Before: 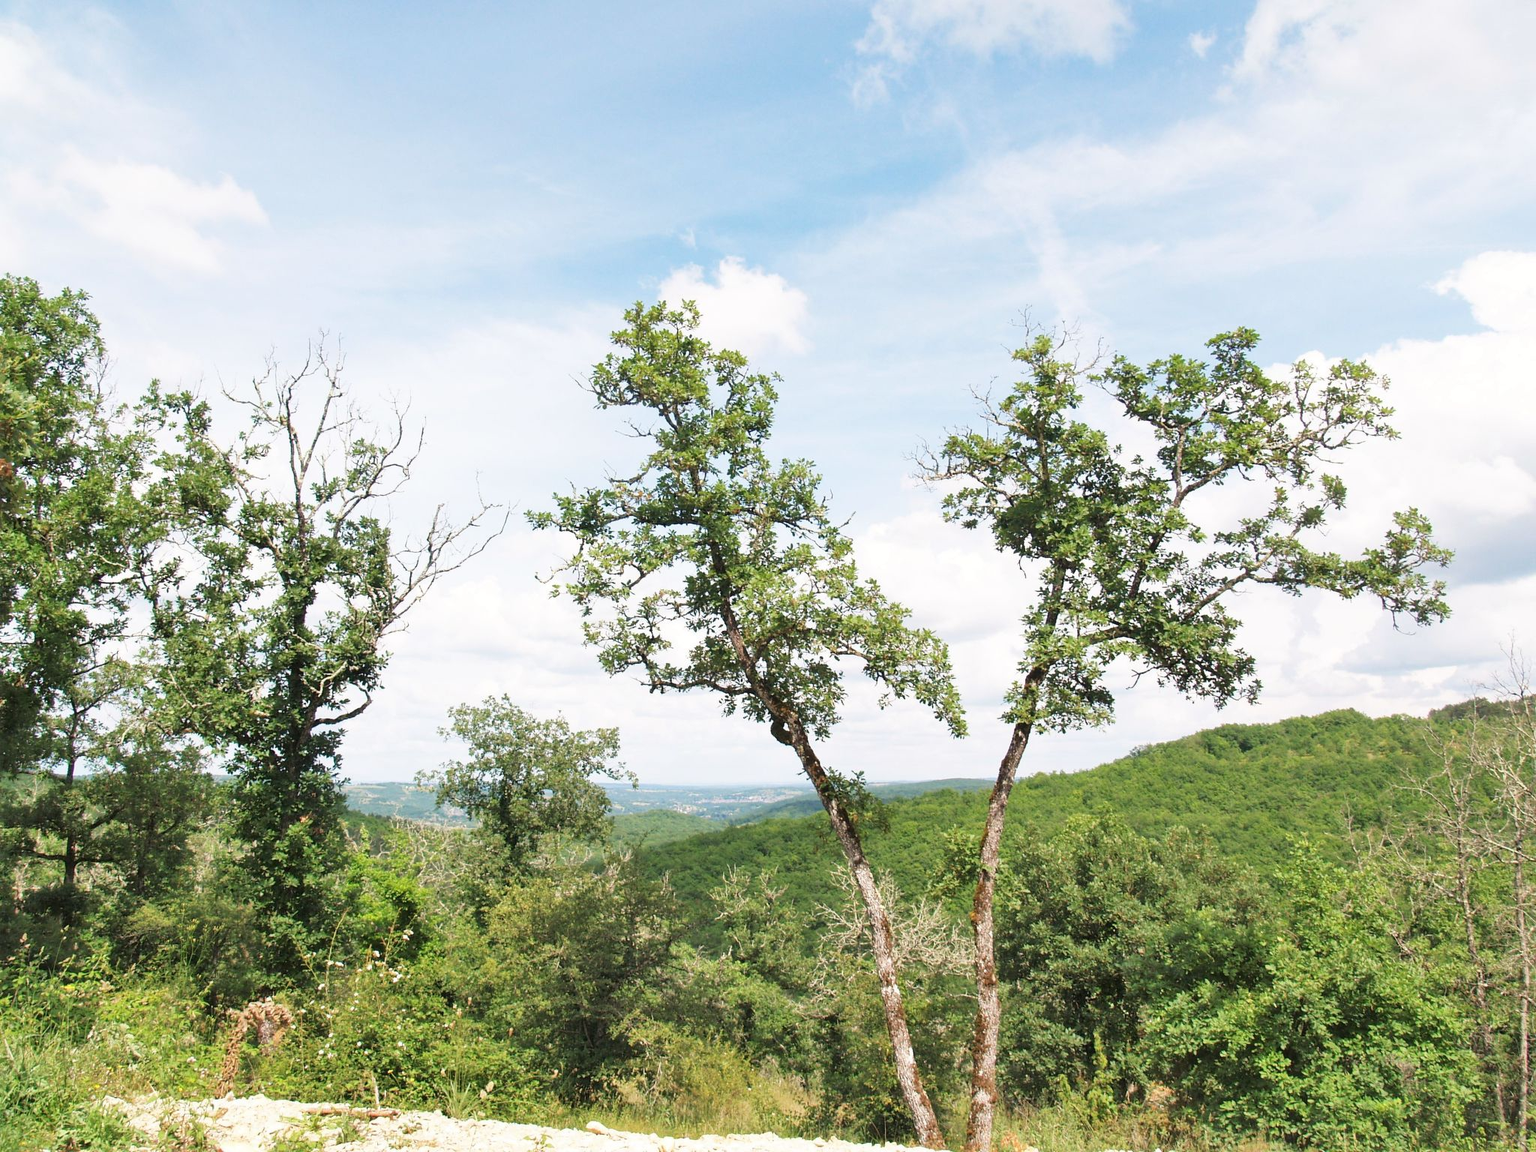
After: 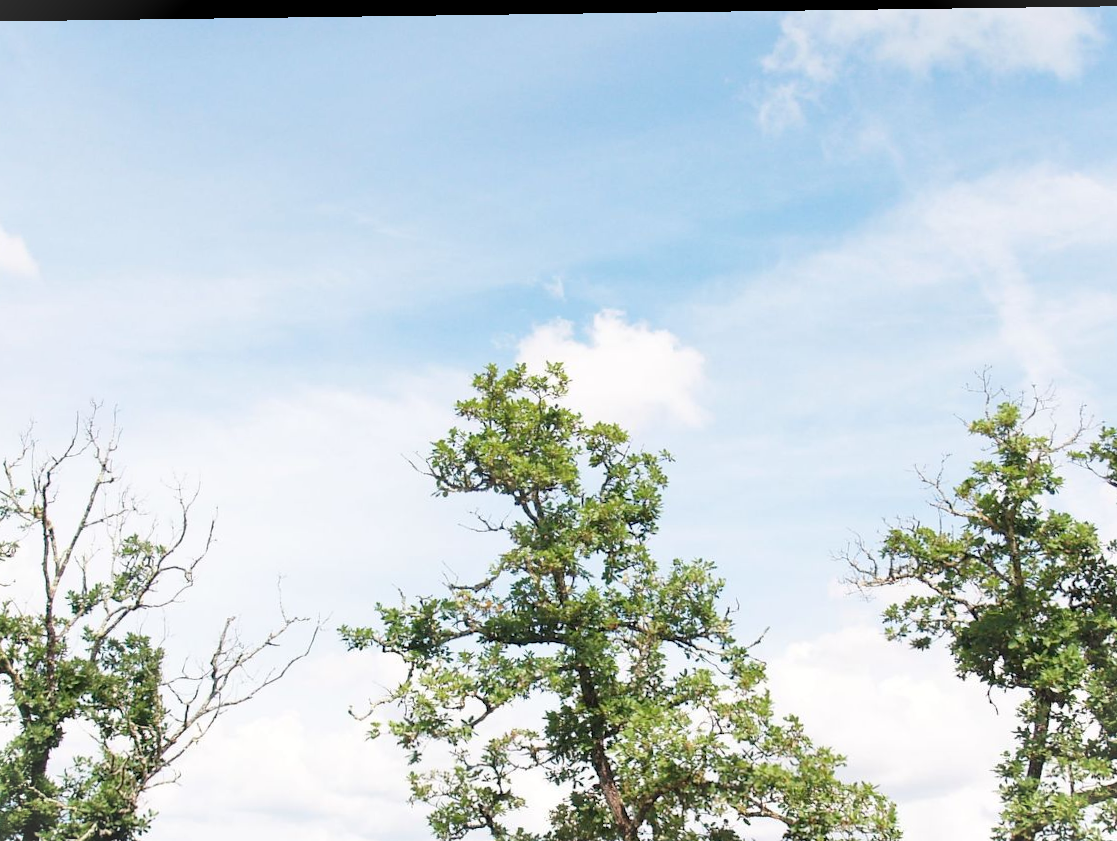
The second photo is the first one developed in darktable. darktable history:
crop: left 19.556%, right 30.401%, bottom 46.458%
rotate and perspective: rotation 0.128°, lens shift (vertical) -0.181, lens shift (horizontal) -0.044, shear 0.001, automatic cropping off
vignetting: fall-off start 100%, brightness 0.05, saturation 0
